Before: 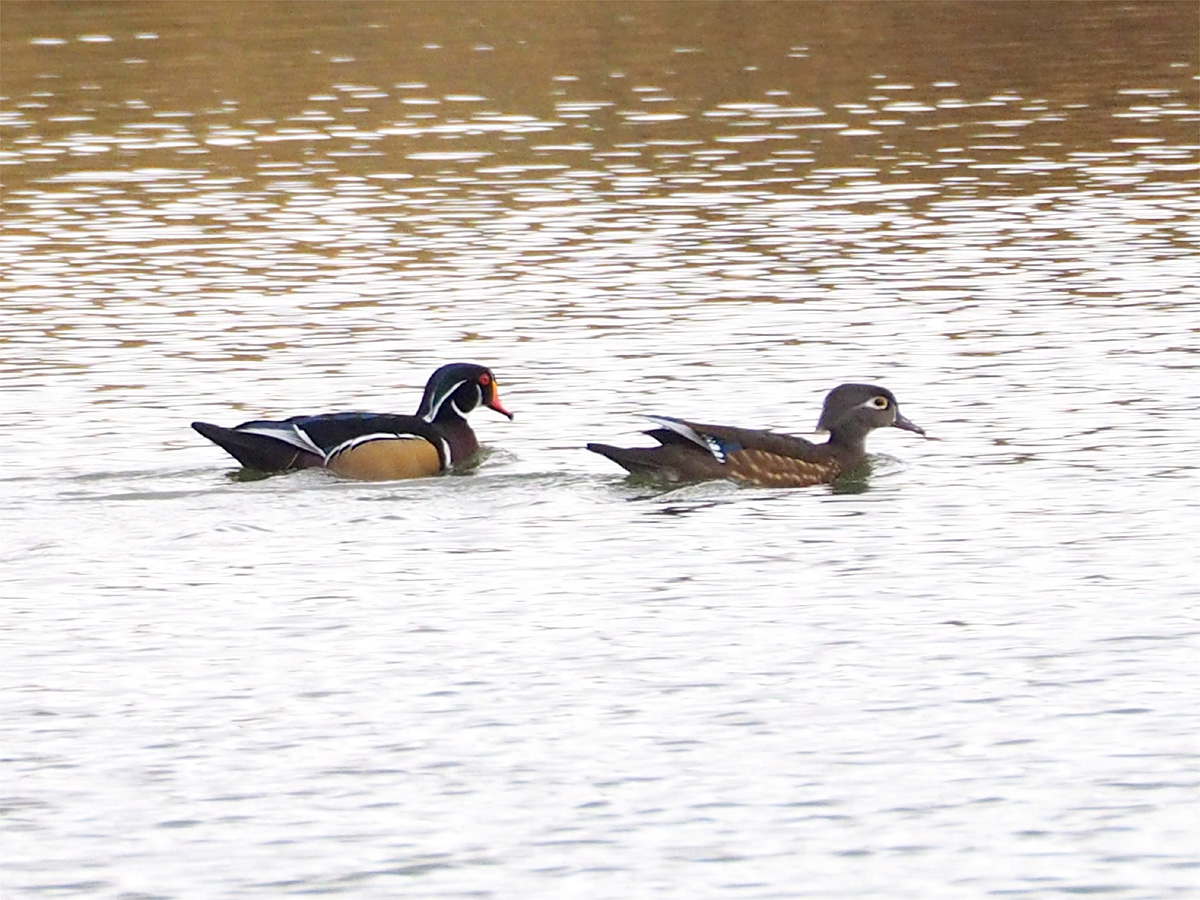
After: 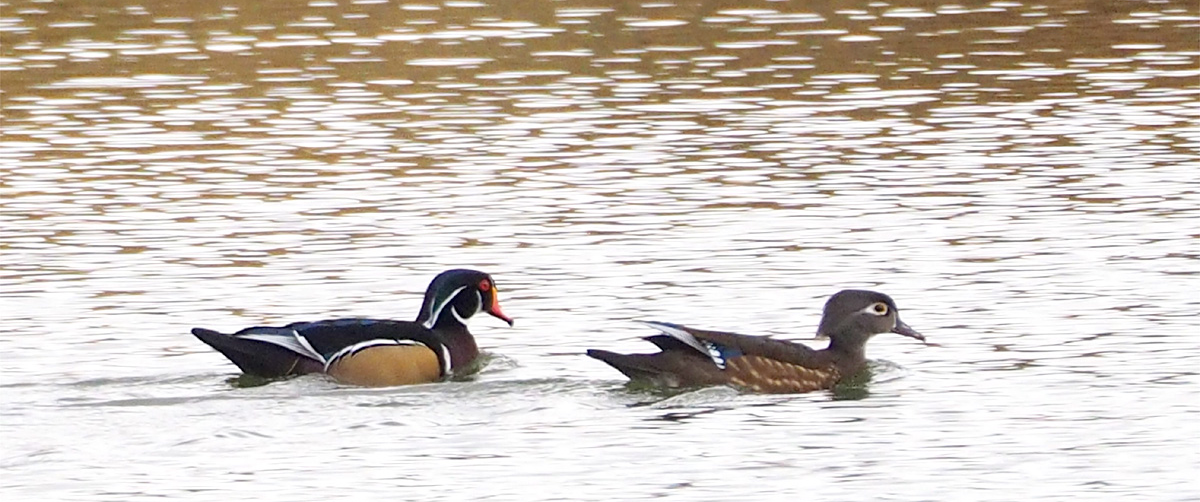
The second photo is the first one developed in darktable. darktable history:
crop and rotate: top 10.465%, bottom 33.736%
